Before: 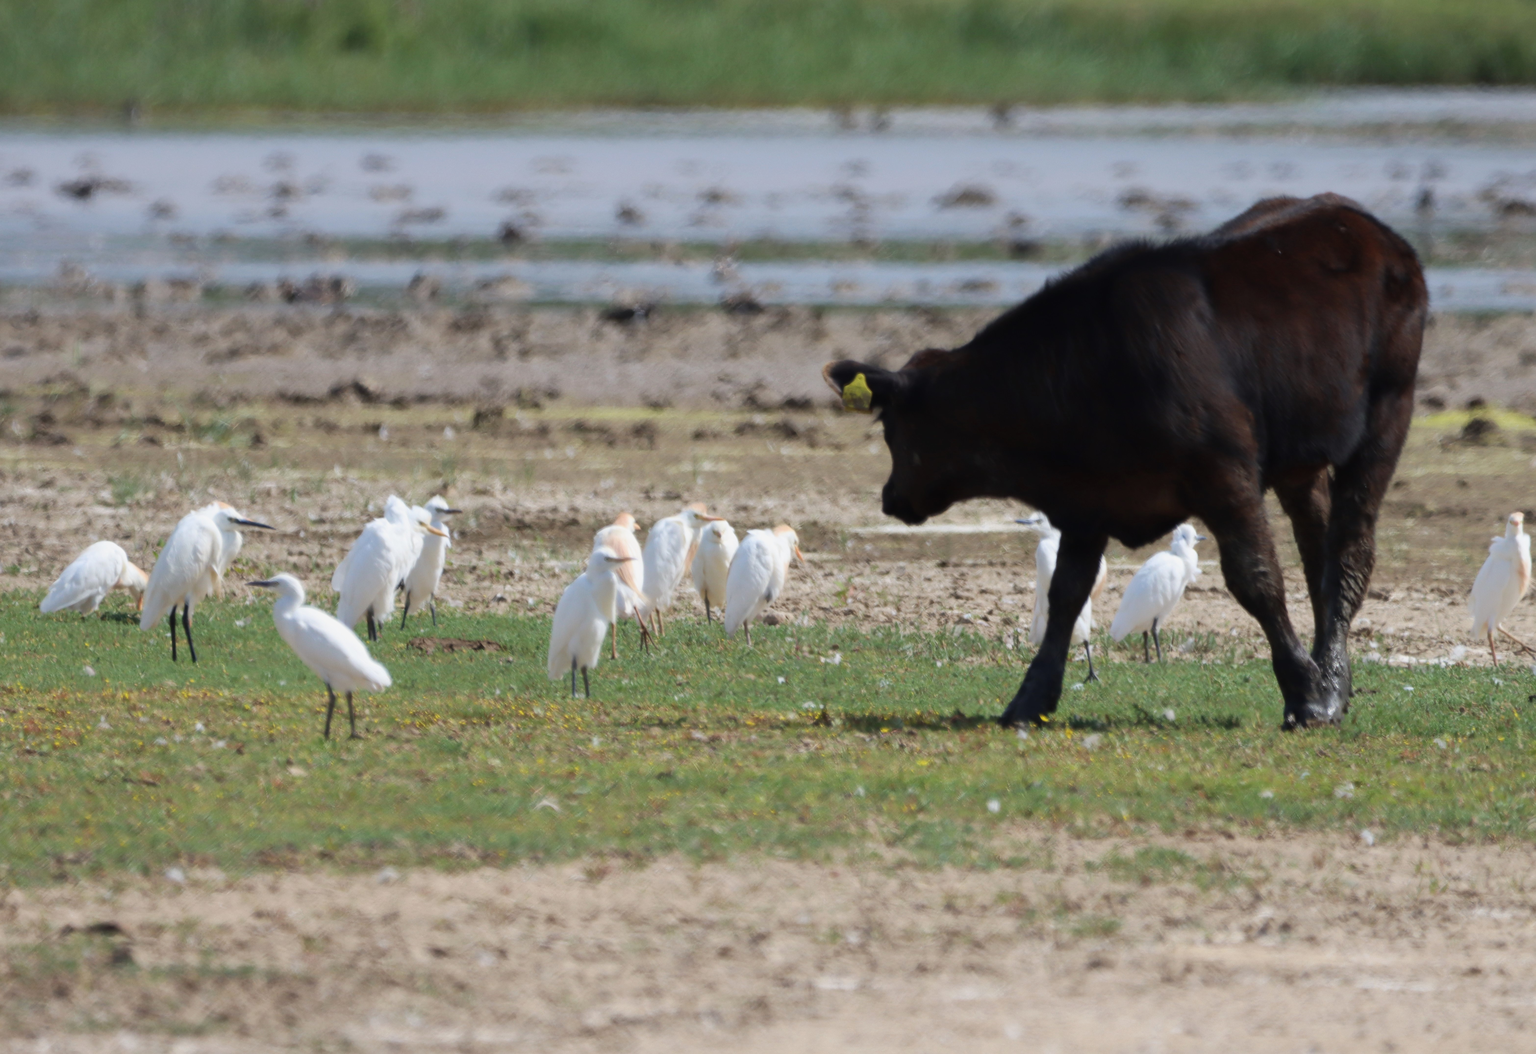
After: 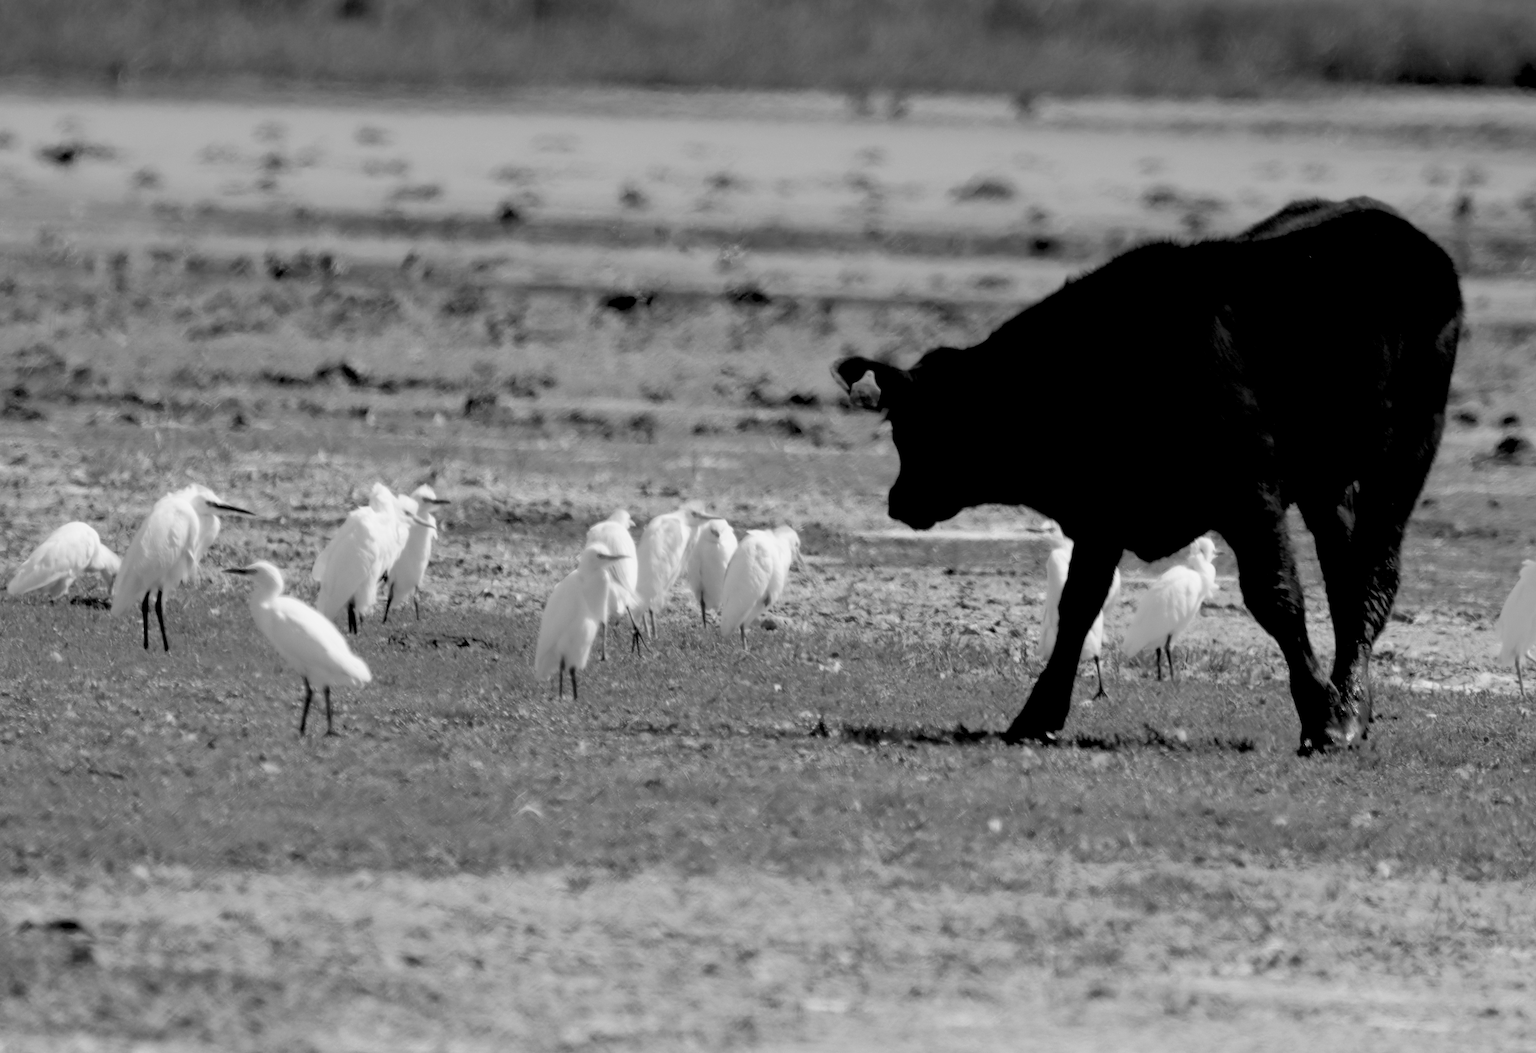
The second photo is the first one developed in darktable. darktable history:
monochrome: a 14.95, b -89.96
rgb levels: levels [[0.034, 0.472, 0.904], [0, 0.5, 1], [0, 0.5, 1]]
crop and rotate: angle -1.69°
